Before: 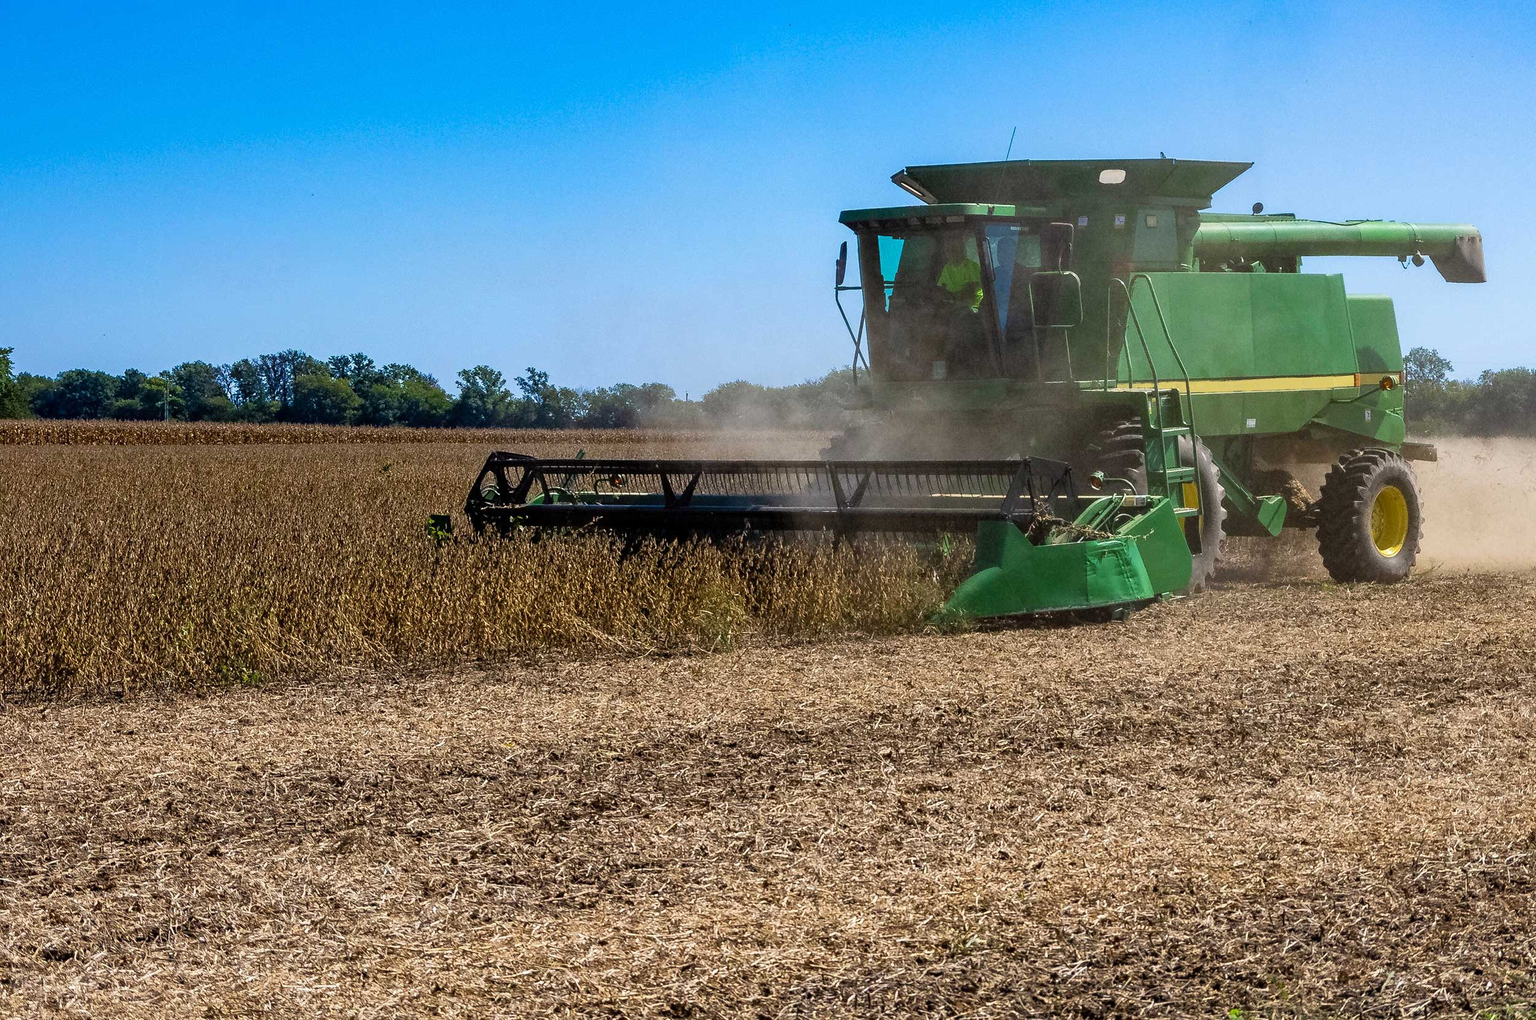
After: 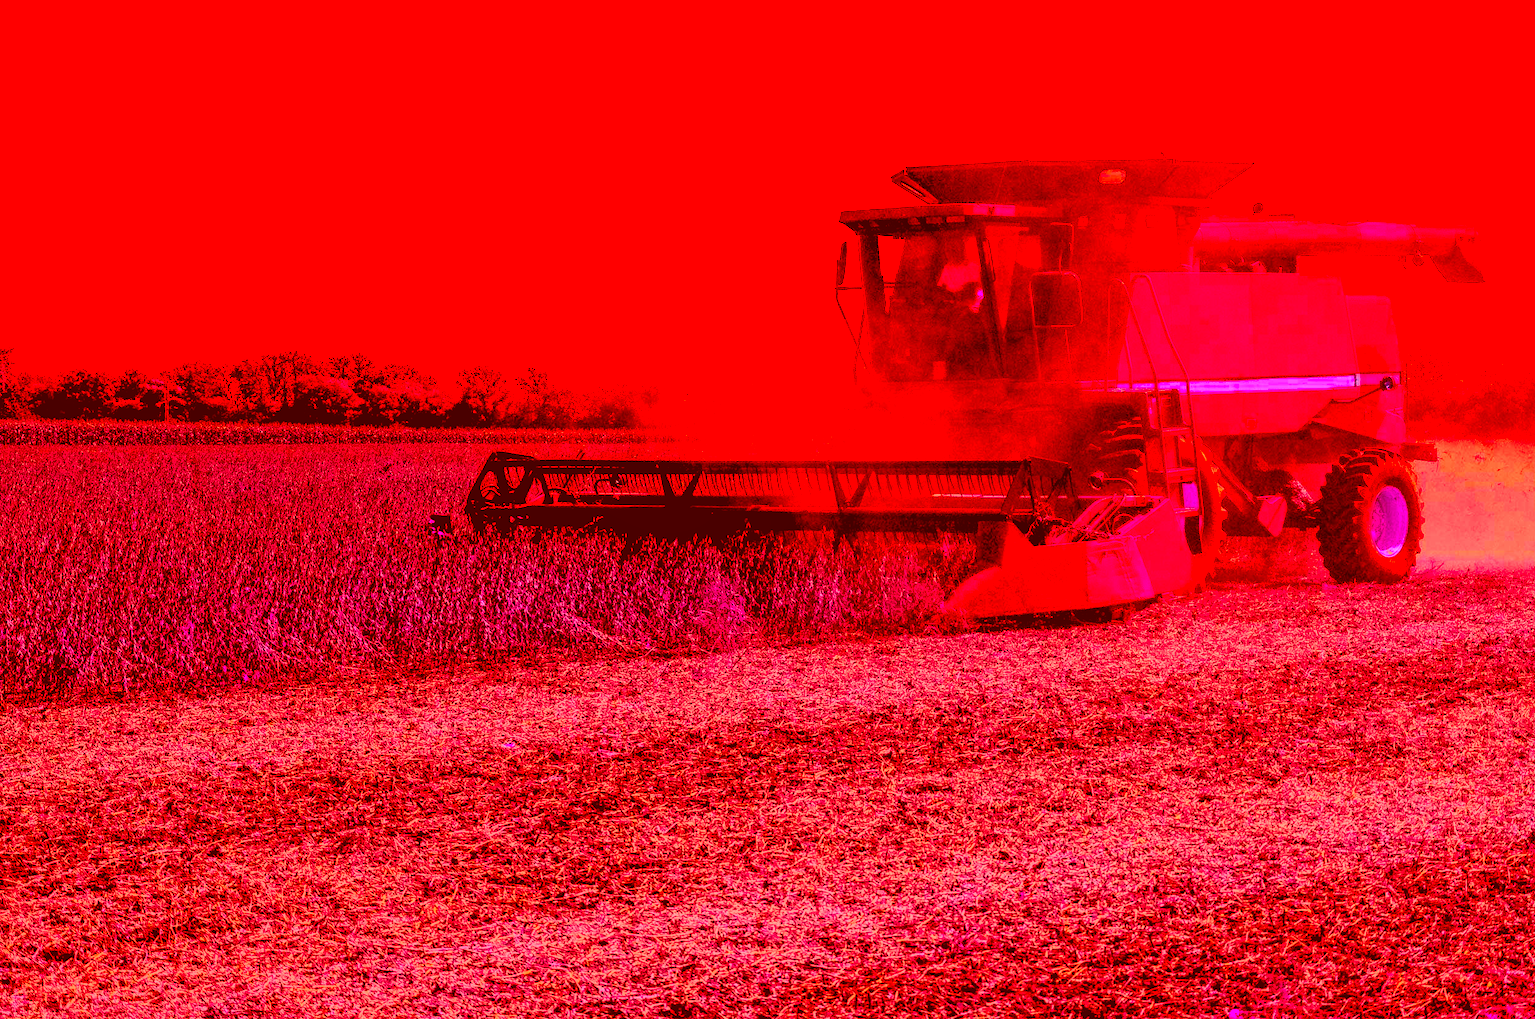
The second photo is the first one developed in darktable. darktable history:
rgb levels: preserve colors sum RGB, levels [[0.038, 0.433, 0.934], [0, 0.5, 1], [0, 0.5, 1]]
local contrast: highlights 80%, shadows 57%, detail 175%, midtone range 0.602
color correction: highlights a* -39.68, highlights b* -40, shadows a* -40, shadows b* -40, saturation -3
